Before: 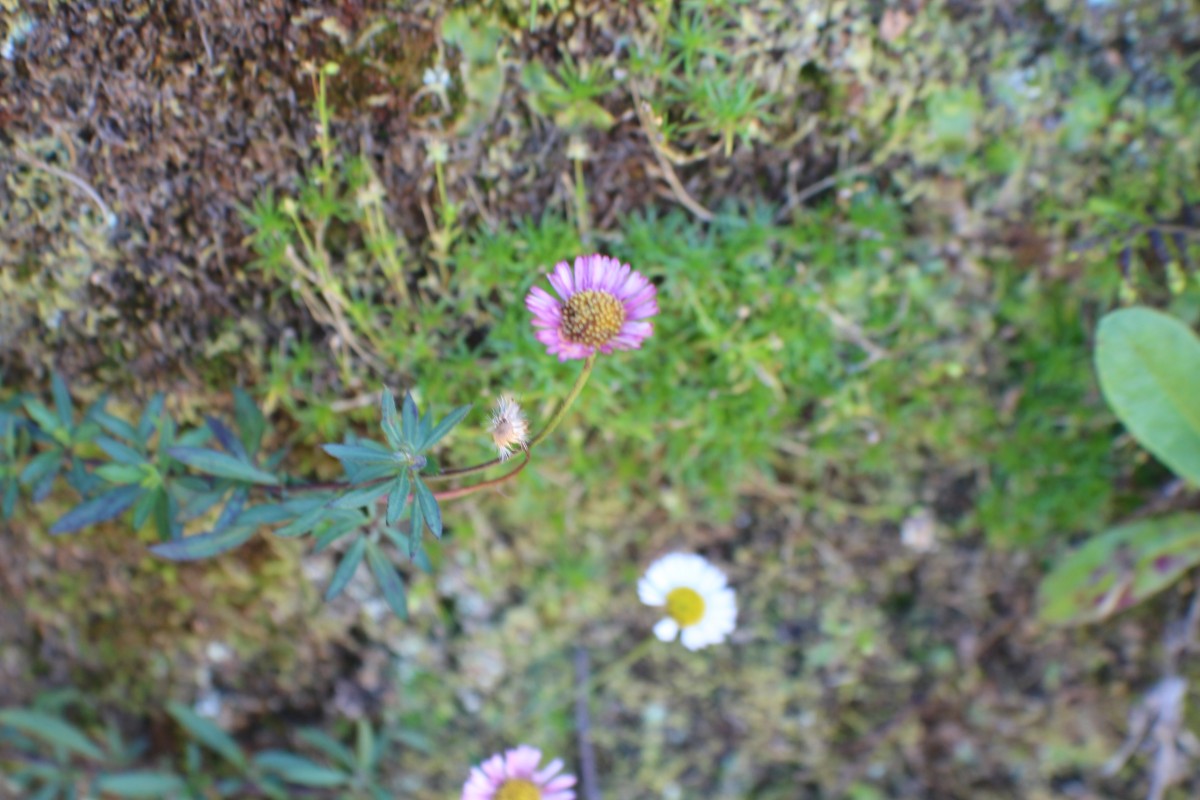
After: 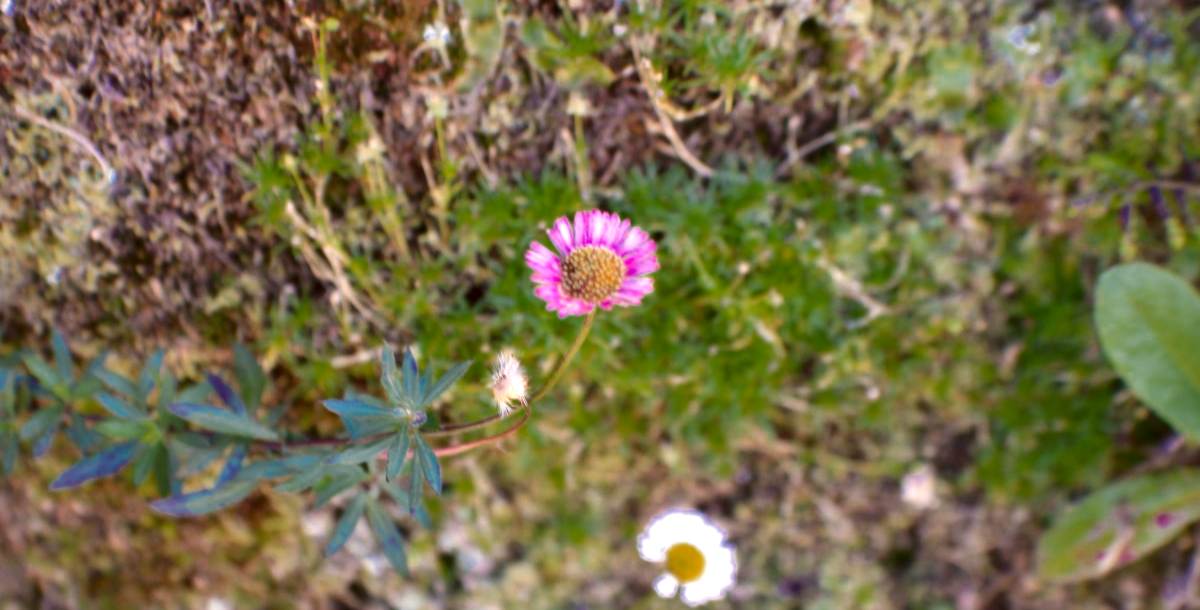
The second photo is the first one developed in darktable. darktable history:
color correction: highlights a* 6.47, highlights b* 7.96, shadows a* 5.65, shadows b* 7.46, saturation 0.909
color zones: curves: ch0 [(0, 0.553) (0.123, 0.58) (0.23, 0.419) (0.468, 0.155) (0.605, 0.132) (0.723, 0.063) (0.833, 0.172) (0.921, 0.468)]; ch1 [(0.025, 0.645) (0.229, 0.584) (0.326, 0.551) (0.537, 0.446) (0.599, 0.911) (0.708, 1) (0.805, 0.944)]; ch2 [(0.086, 0.468) (0.254, 0.464) (0.638, 0.564) (0.702, 0.592) (0.768, 0.564)]
local contrast: mode bilateral grid, contrast 20, coarseness 49, detail 120%, midtone range 0.2
crop: top 5.581%, bottom 18.136%
contrast equalizer: y [[0.514, 0.573, 0.581, 0.508, 0.5, 0.5], [0.5 ×6], [0.5 ×6], [0 ×6], [0 ×6]]
